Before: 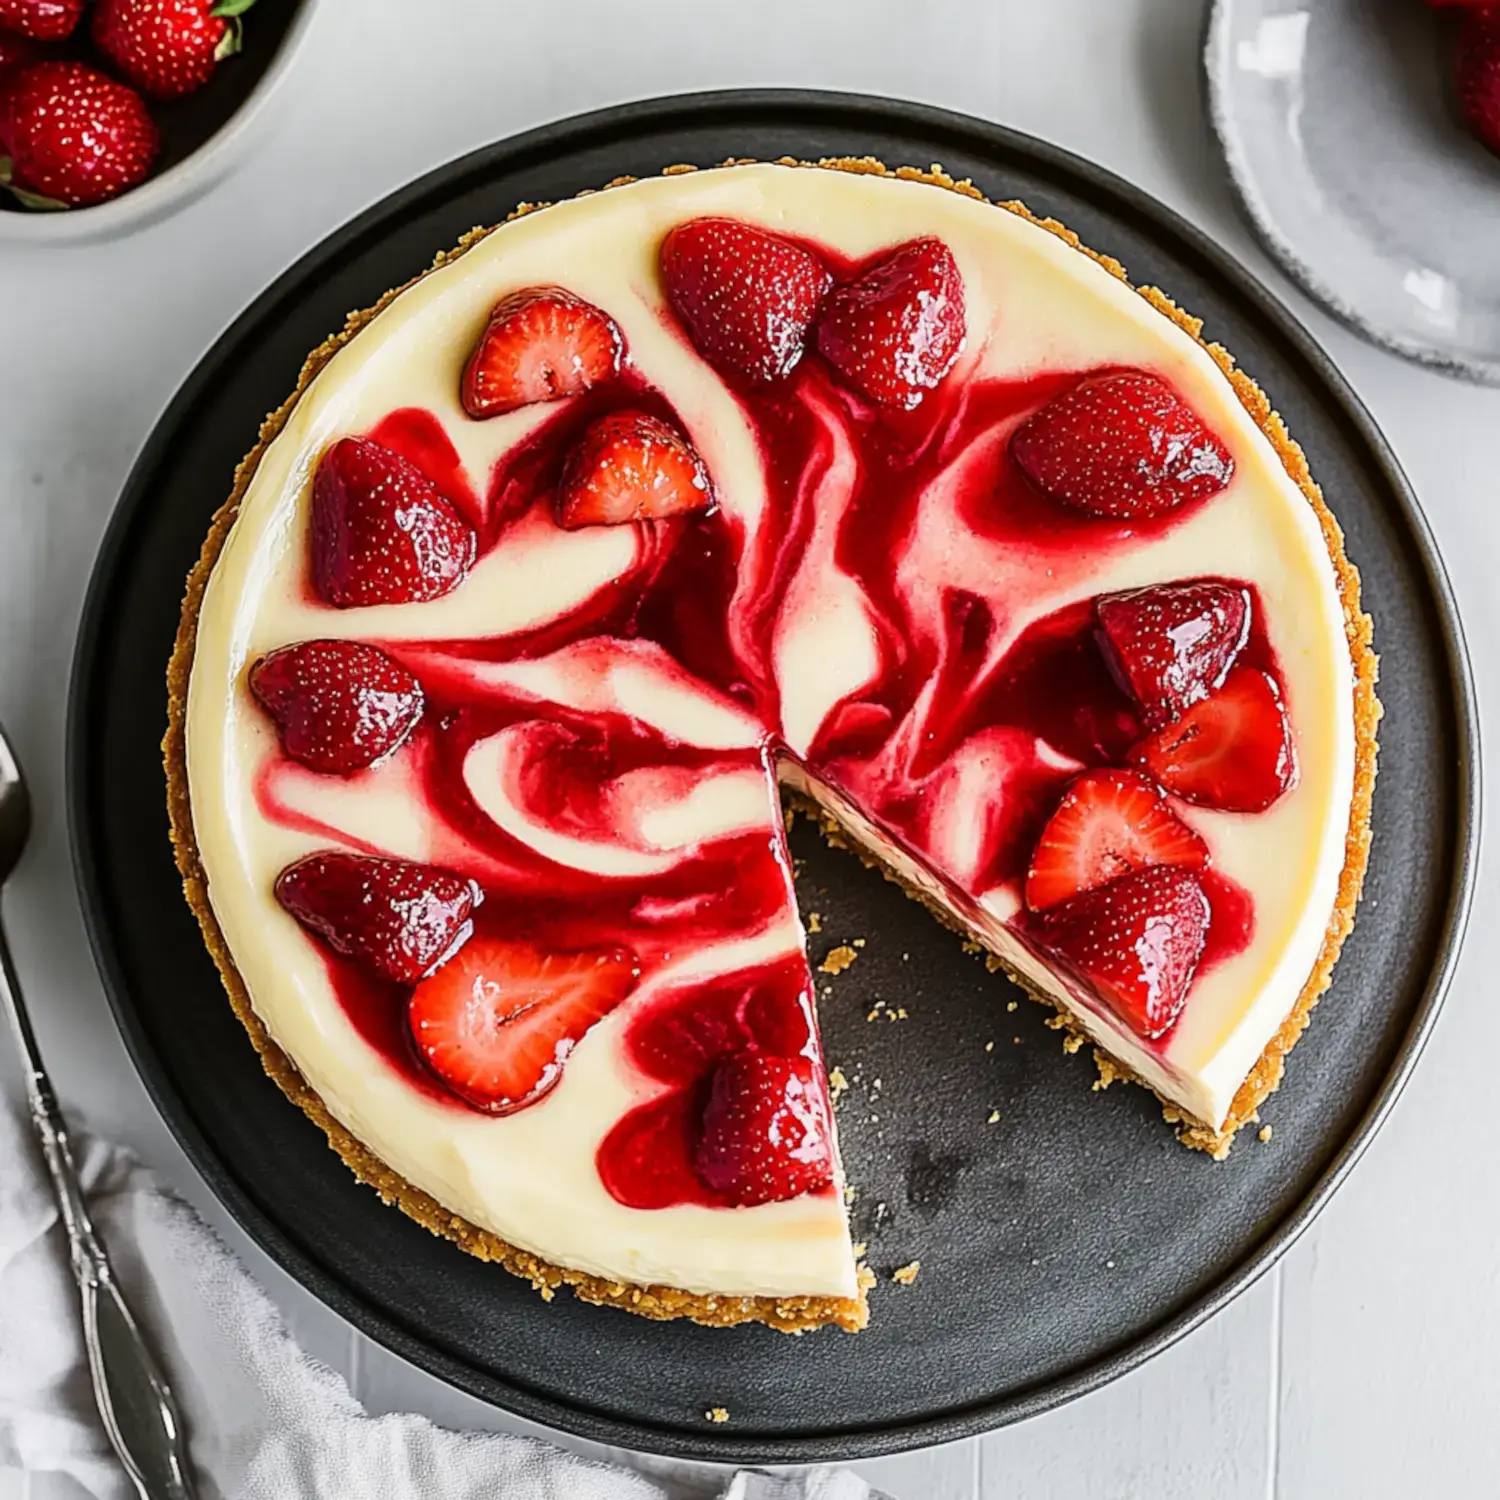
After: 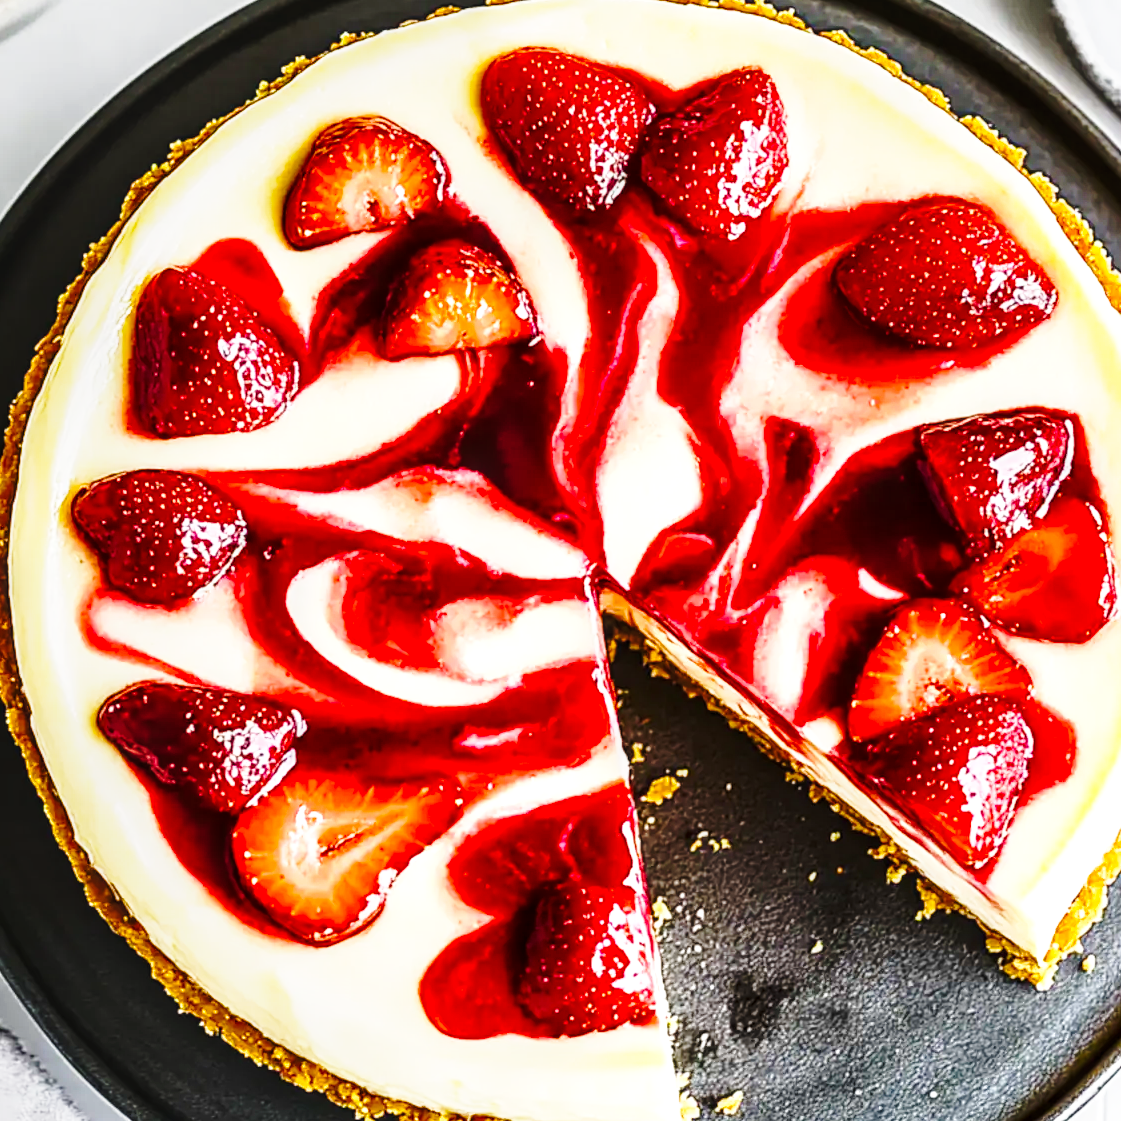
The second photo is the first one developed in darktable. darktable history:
local contrast: detail 130%
color balance rgb: linear chroma grading › global chroma 16.62%, perceptual saturation grading › highlights -8.63%, perceptual saturation grading › mid-tones 18.66%, perceptual saturation grading › shadows 28.49%, perceptual brilliance grading › highlights 14.22%, perceptual brilliance grading › shadows -18.96%, global vibrance 27.71%
base curve: curves: ch0 [(0, 0) (0.032, 0.037) (0.105, 0.228) (0.435, 0.76) (0.856, 0.983) (1, 1)], preserve colors none
crop and rotate: left 11.831%, top 11.346%, right 13.429%, bottom 13.899%
